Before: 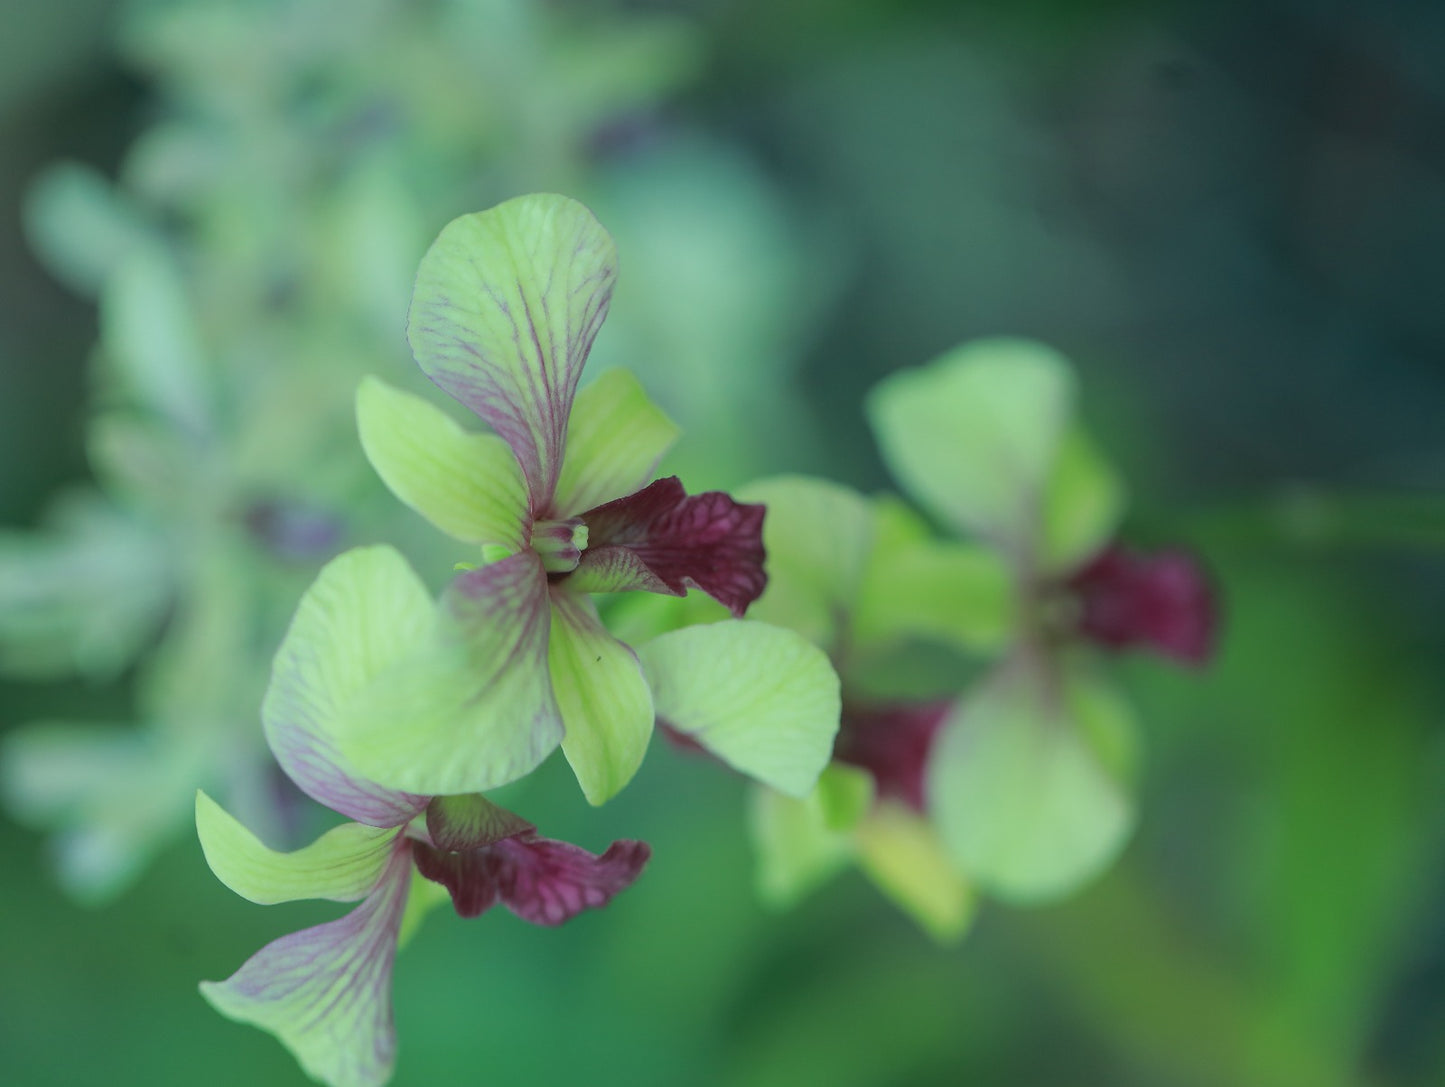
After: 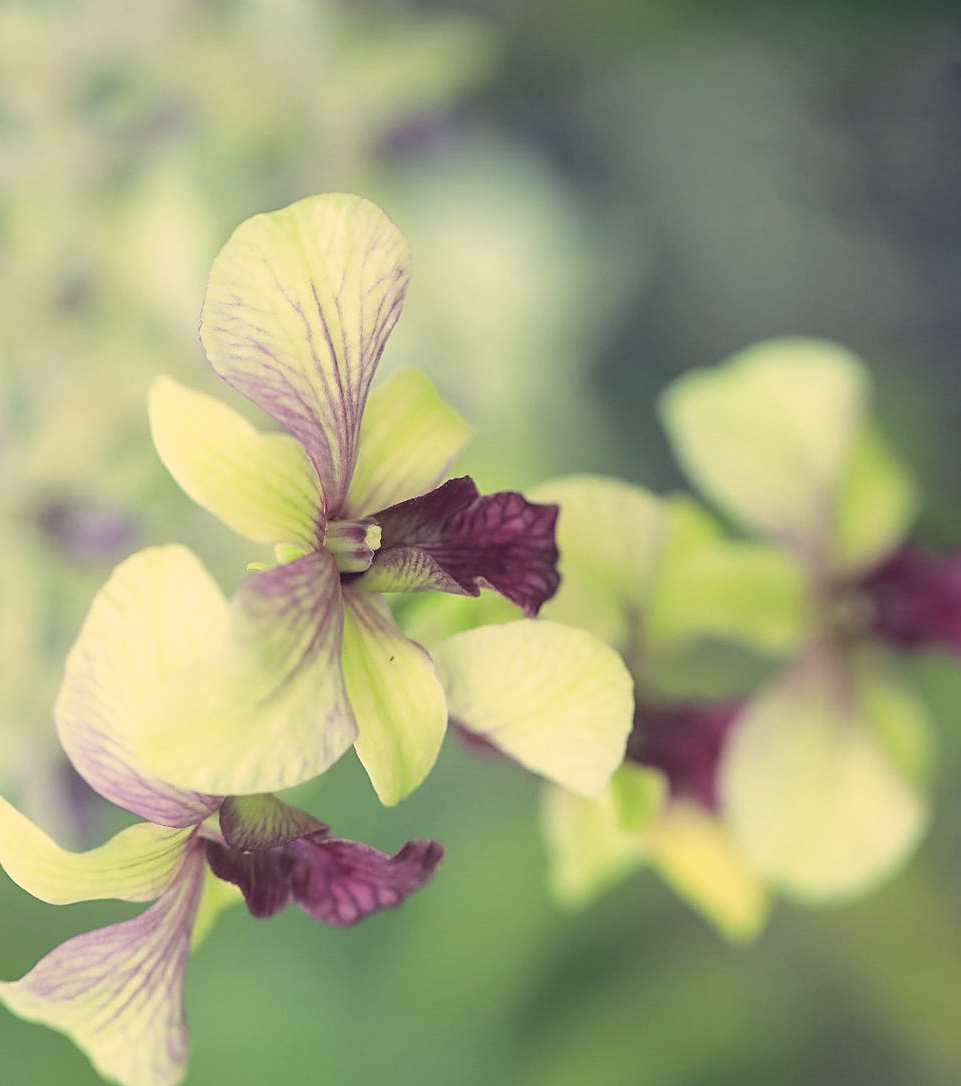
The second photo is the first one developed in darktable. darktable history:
base curve: curves: ch0 [(0, 0) (0.557, 0.834) (1, 1)], preserve colors none
sharpen: on, module defaults
crop and rotate: left 14.336%, right 19.124%
color correction: highlights a* 20.31, highlights b* 26.92, shadows a* 3.28, shadows b* -17.63, saturation 0.727
